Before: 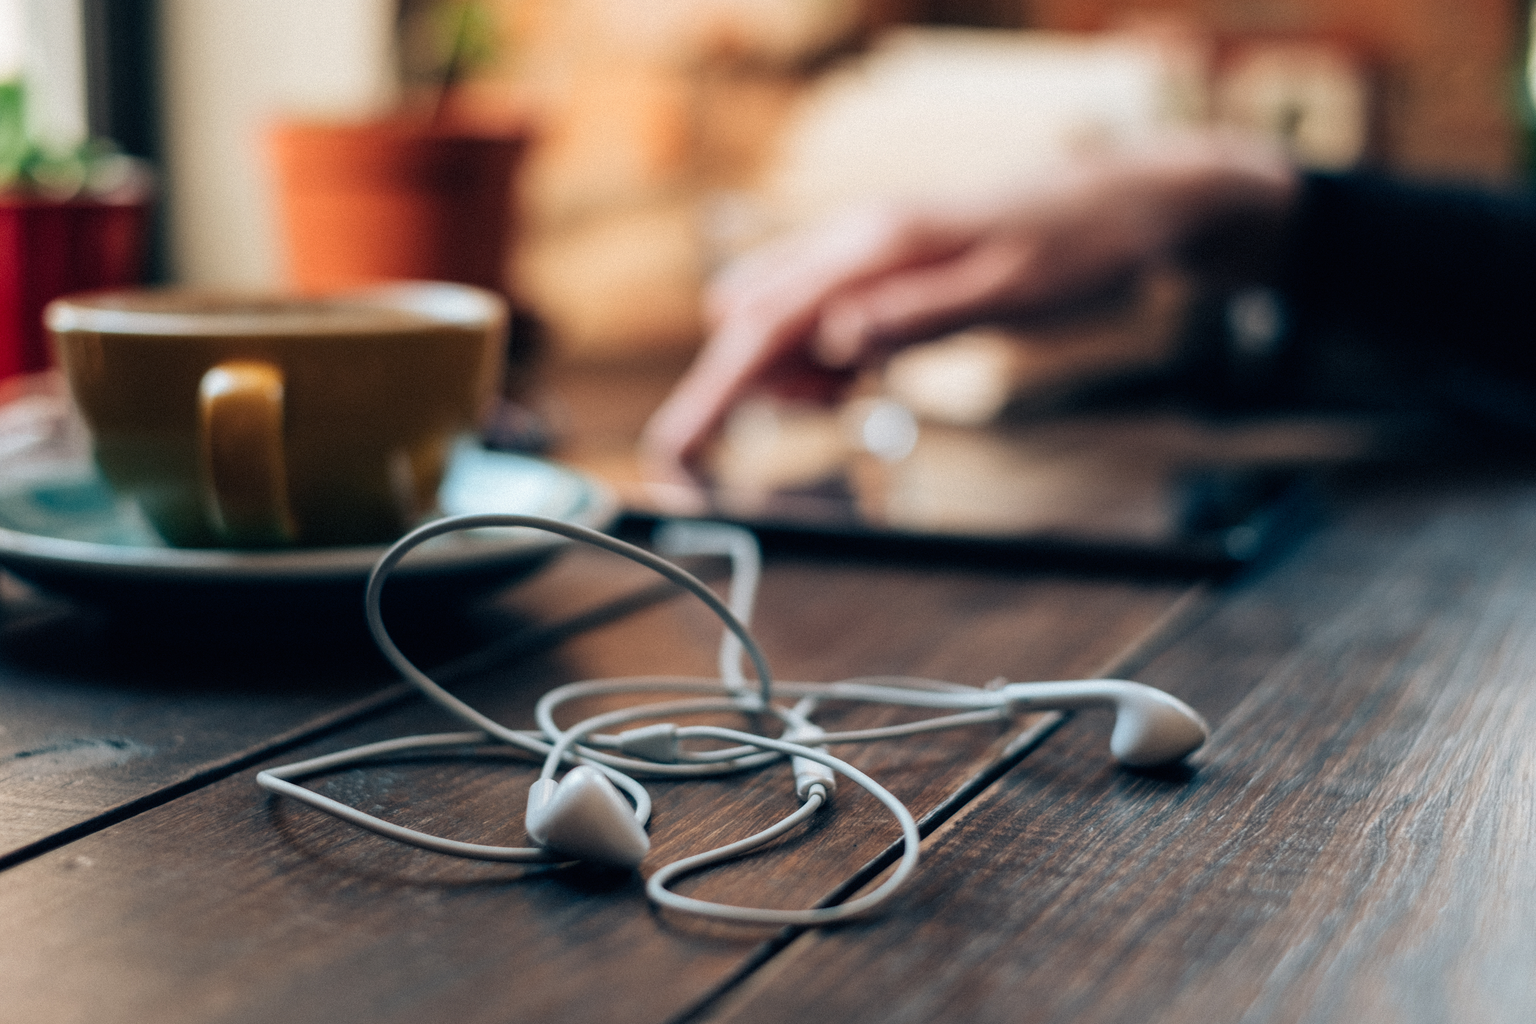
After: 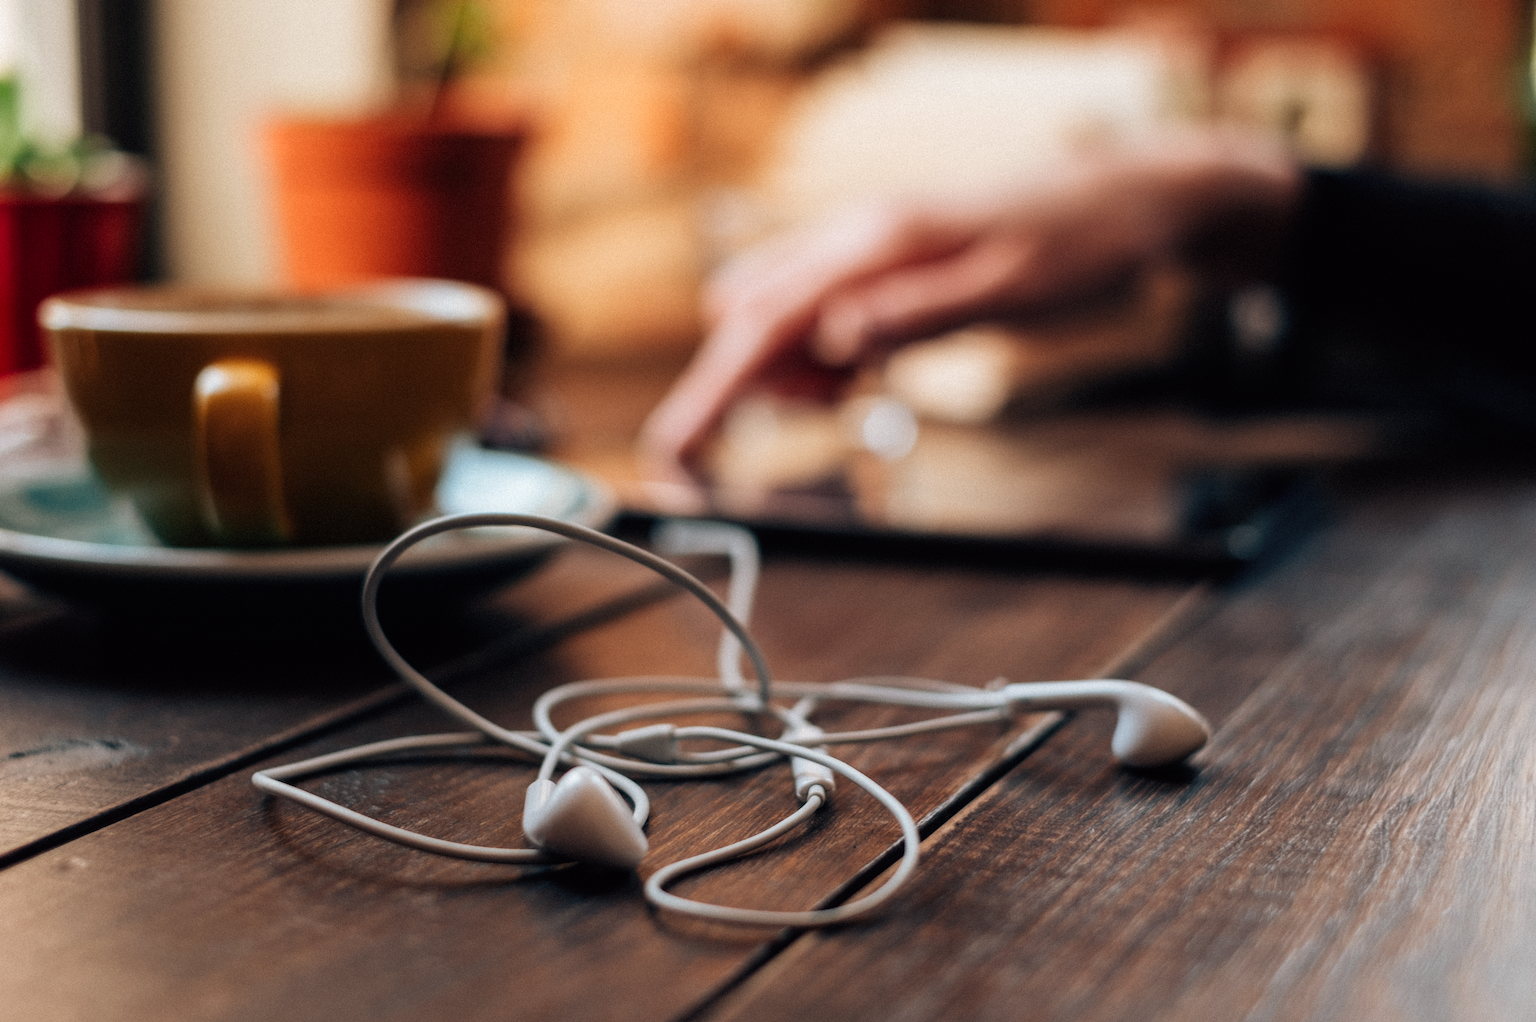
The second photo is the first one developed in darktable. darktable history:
rgb levels: mode RGB, independent channels, levels [[0, 0.5, 1], [0, 0.521, 1], [0, 0.536, 1]]
crop: left 0.434%, top 0.485%, right 0.244%, bottom 0.386%
